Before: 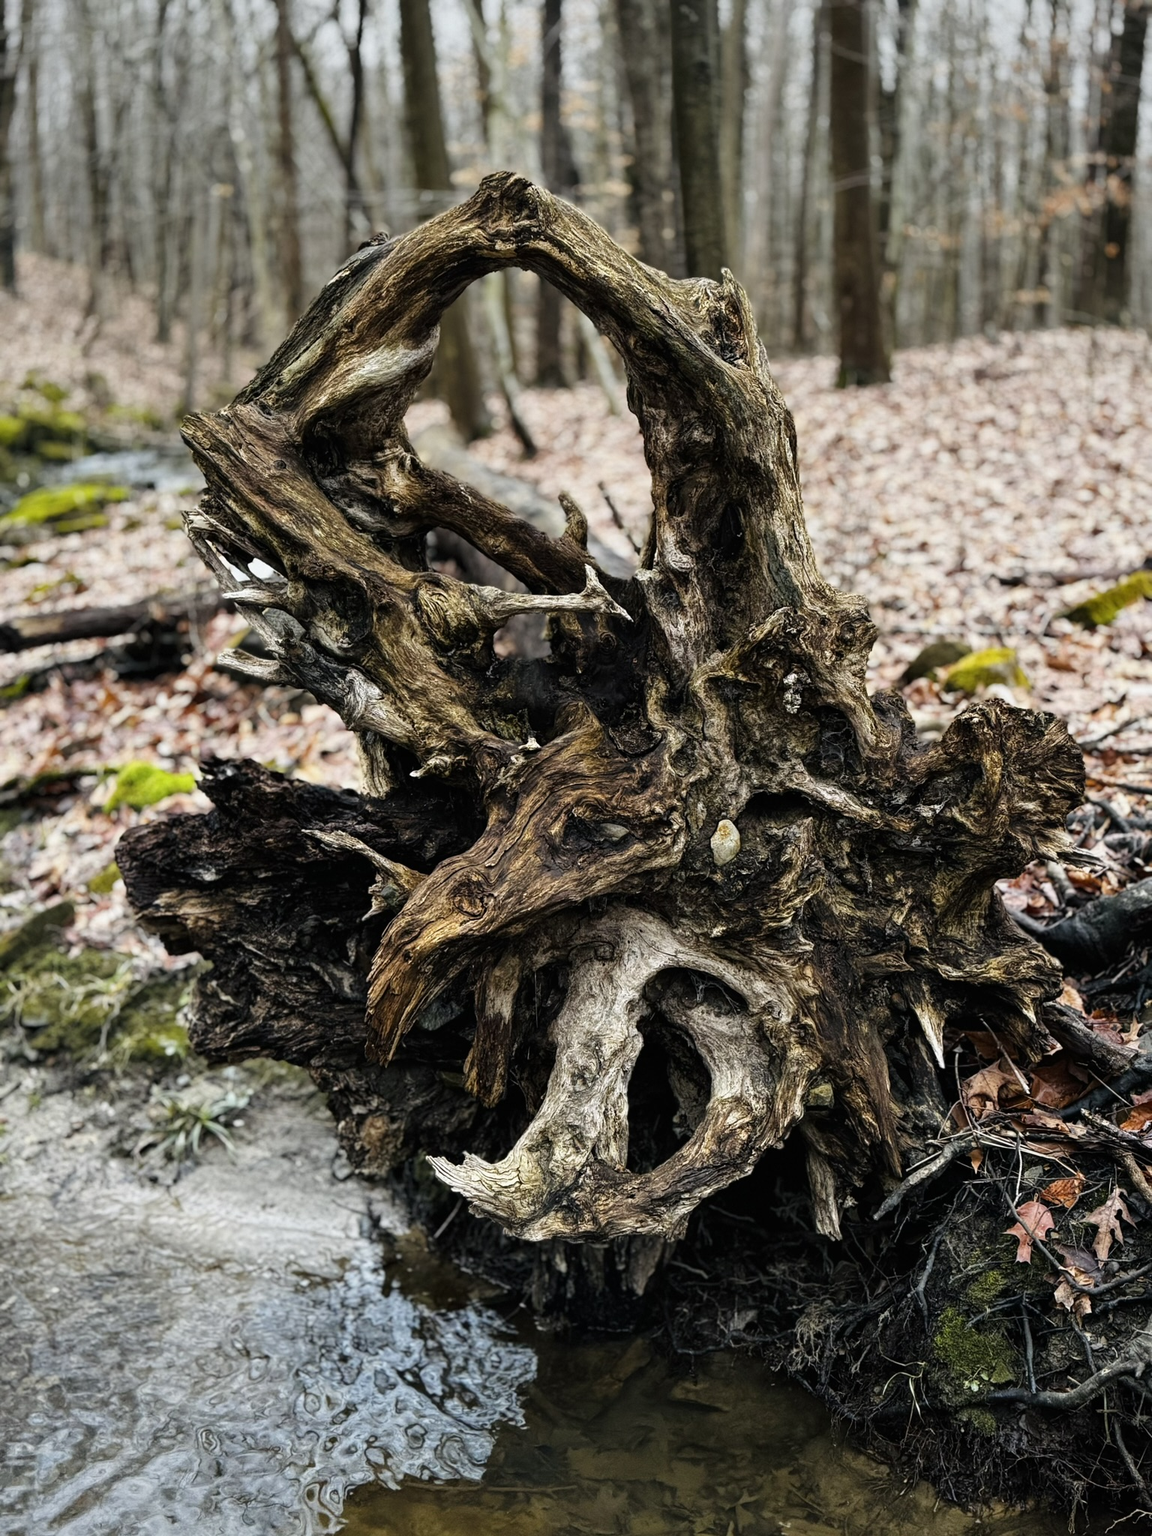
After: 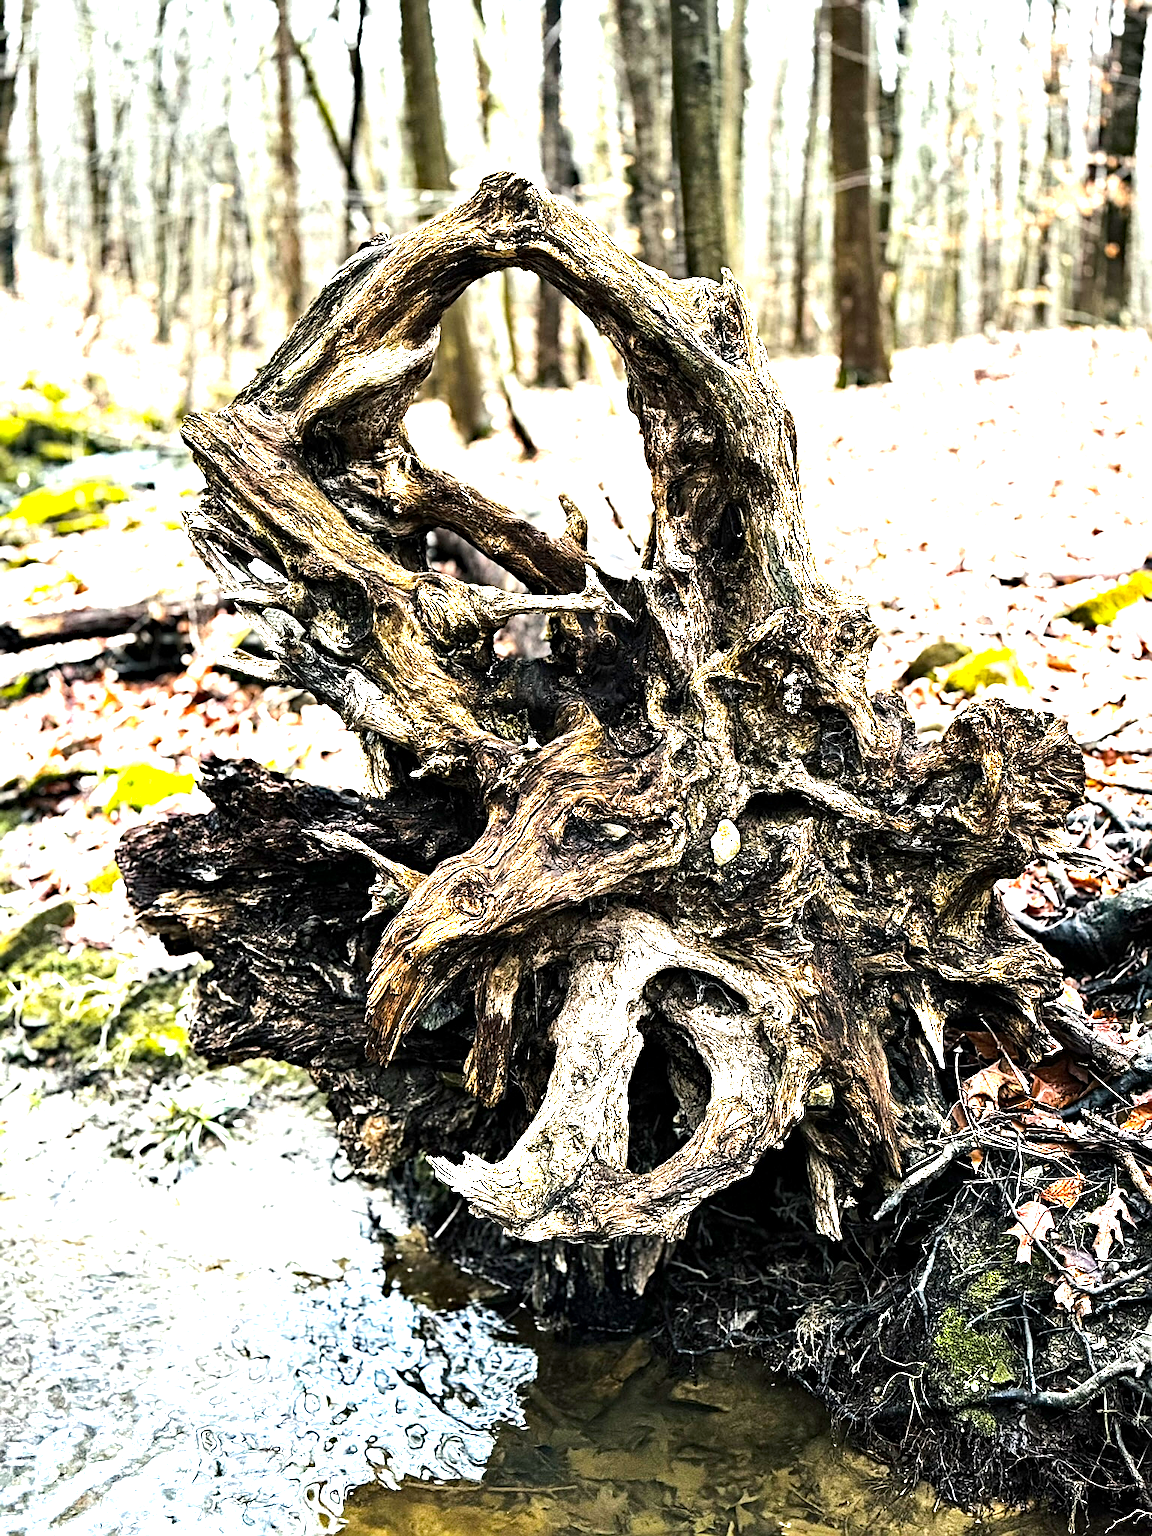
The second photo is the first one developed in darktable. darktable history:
exposure: black level correction 0.001, exposure 1.822 EV, compensate exposure bias true, compensate highlight preservation false
tone equalizer: -8 EV -0.75 EV, -7 EV -0.7 EV, -6 EV -0.6 EV, -5 EV -0.4 EV, -3 EV 0.4 EV, -2 EV 0.6 EV, -1 EV 0.7 EV, +0 EV 0.75 EV, edges refinement/feathering 500, mask exposure compensation -1.57 EV, preserve details no
haze removal: strength 0.29, distance 0.25, compatibility mode true, adaptive false
sharpen: on, module defaults
